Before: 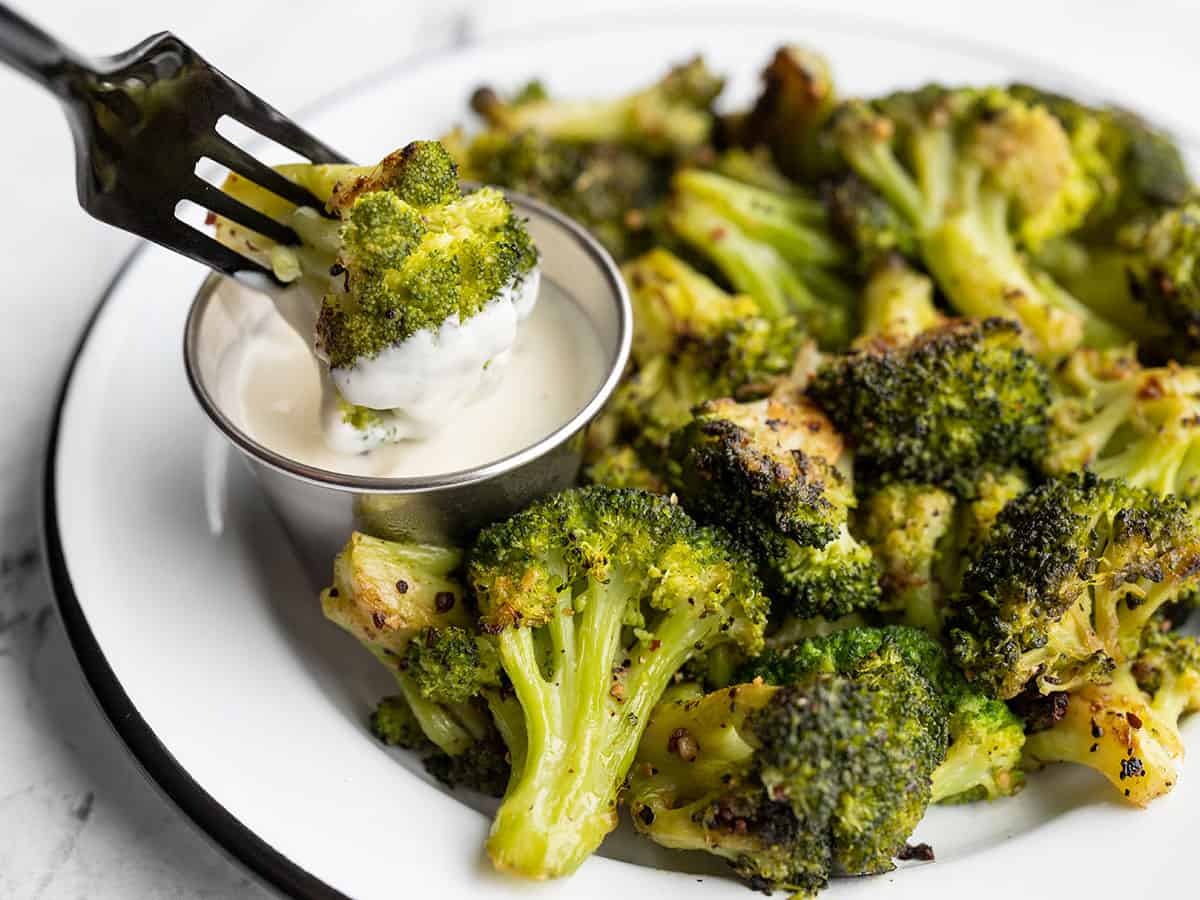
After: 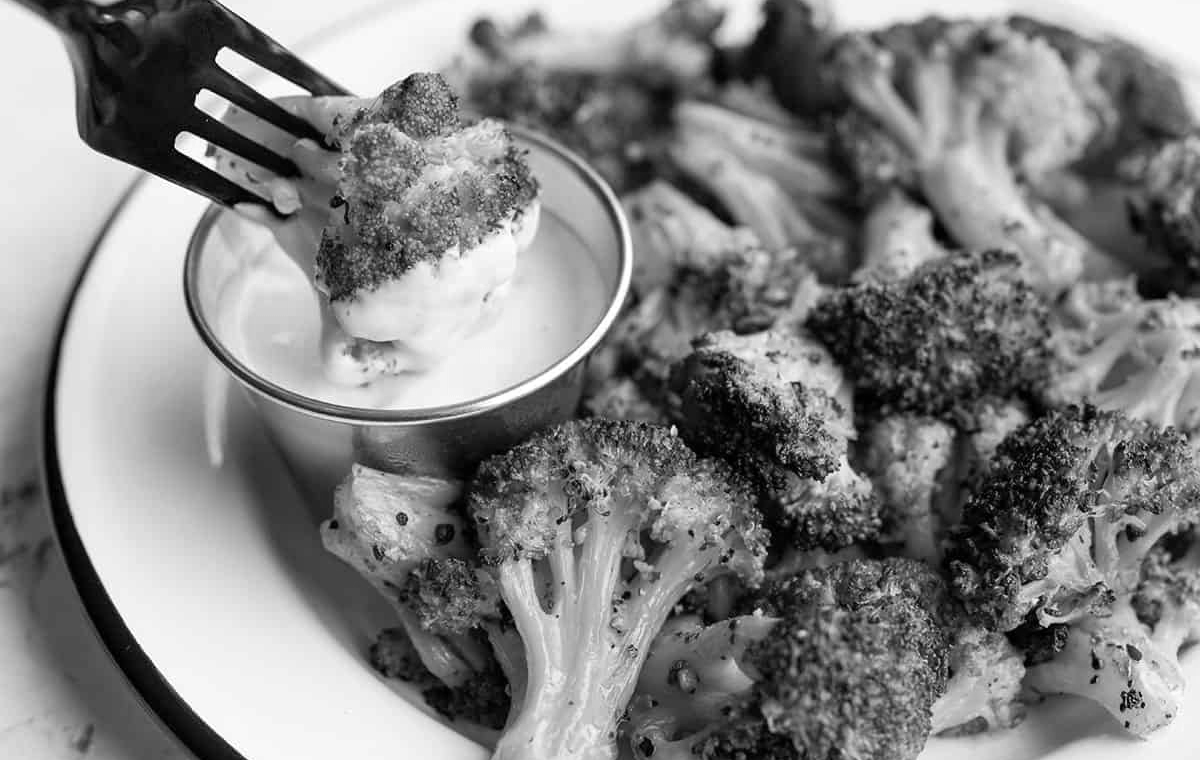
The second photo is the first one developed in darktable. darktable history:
color zones: curves: ch0 [(0.004, 0.588) (0.116, 0.636) (0.259, 0.476) (0.423, 0.464) (0.75, 0.5)]; ch1 [(0, 0) (0.143, 0) (0.286, 0) (0.429, 0) (0.571, 0) (0.714, 0) (0.857, 0)]
crop: top 7.585%, bottom 7.922%
